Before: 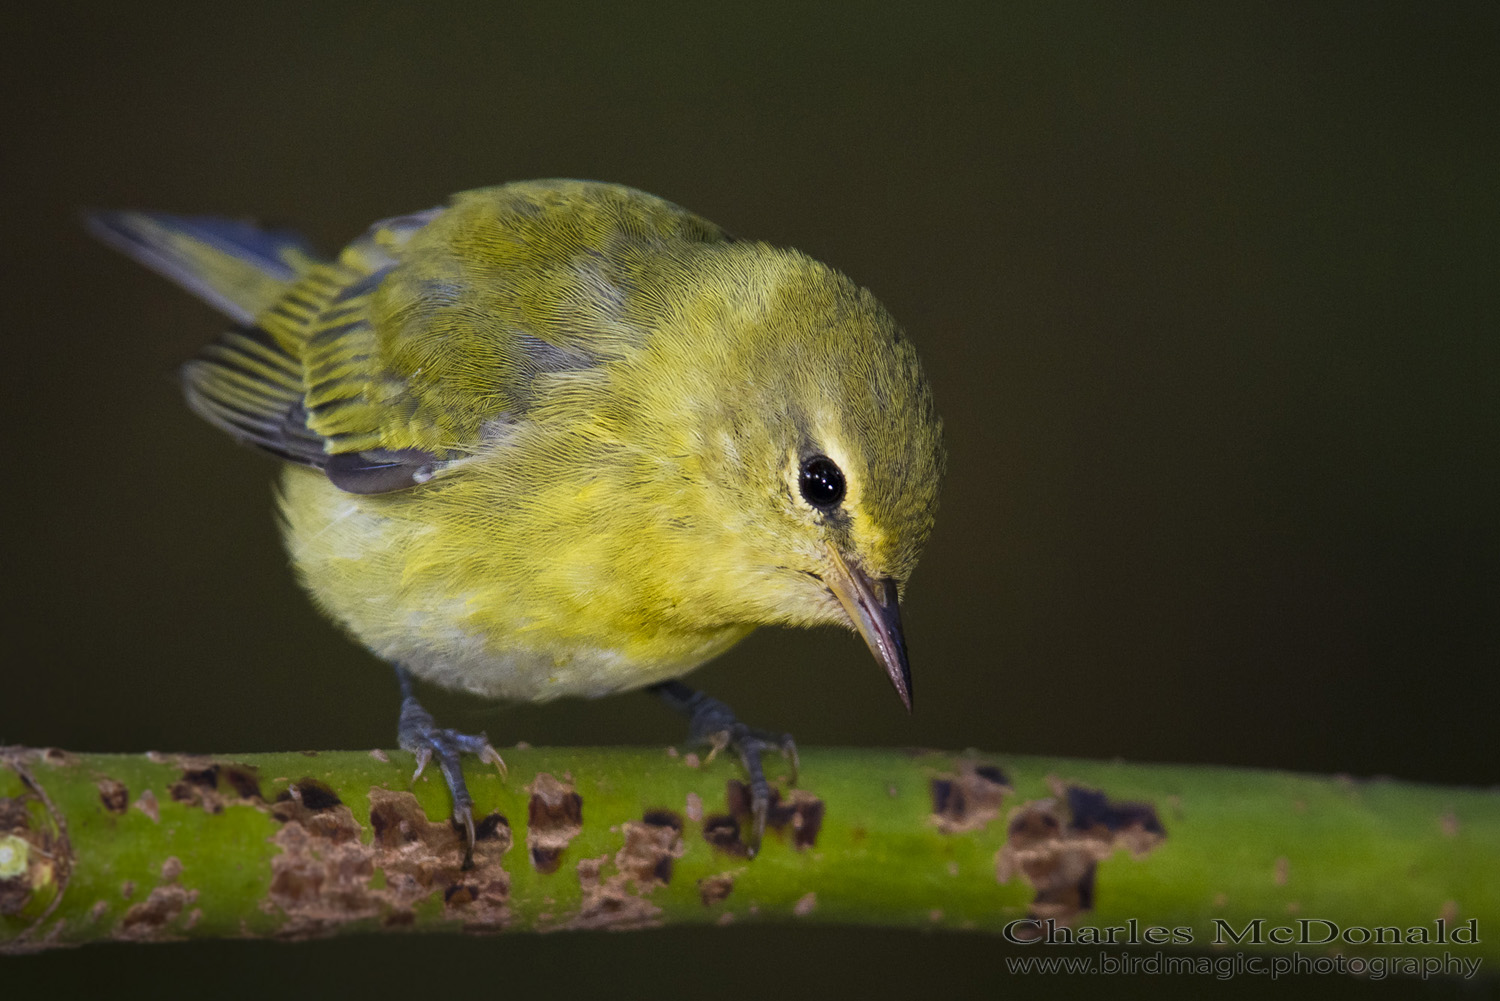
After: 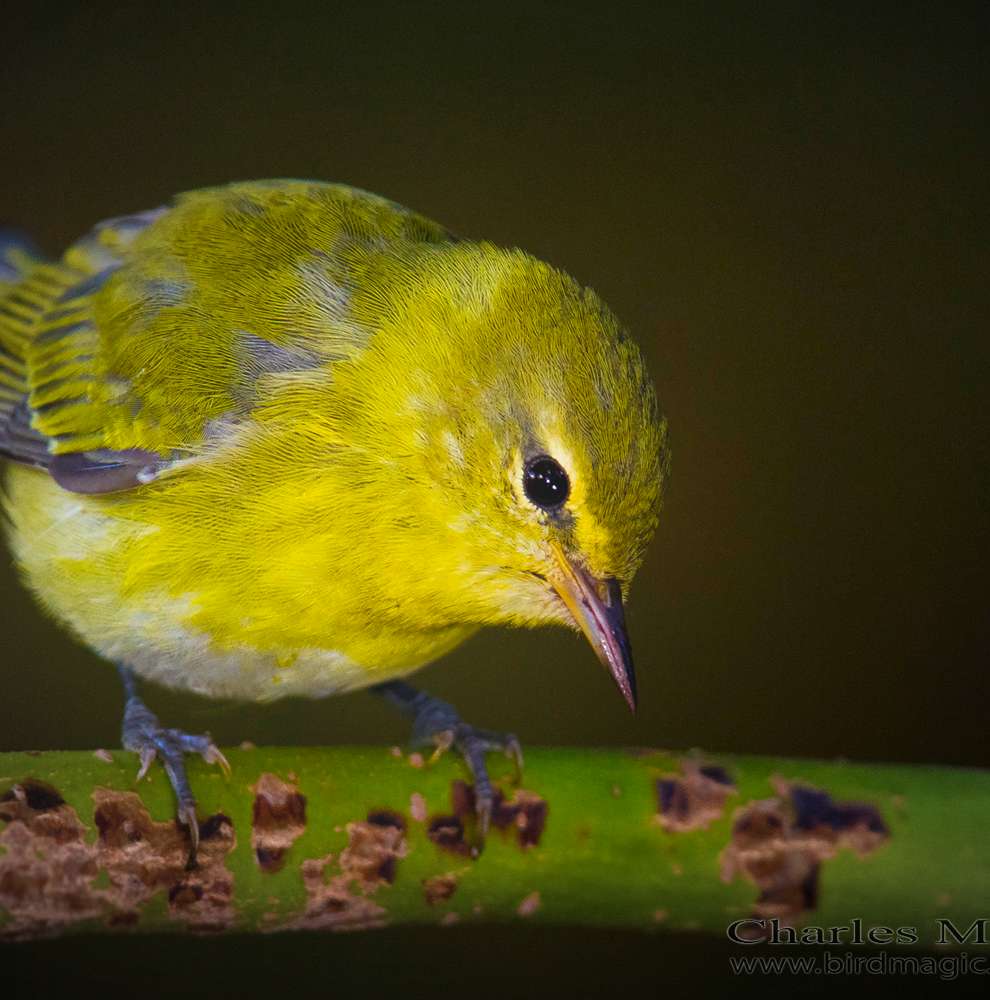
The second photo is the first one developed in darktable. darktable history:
bloom: size 40%
color balance rgb: linear chroma grading › global chroma 15%, perceptual saturation grading › global saturation 30%
crop and rotate: left 18.442%, right 15.508%
tone equalizer: on, module defaults
vignetting: fall-off radius 100%, width/height ratio 1.337
